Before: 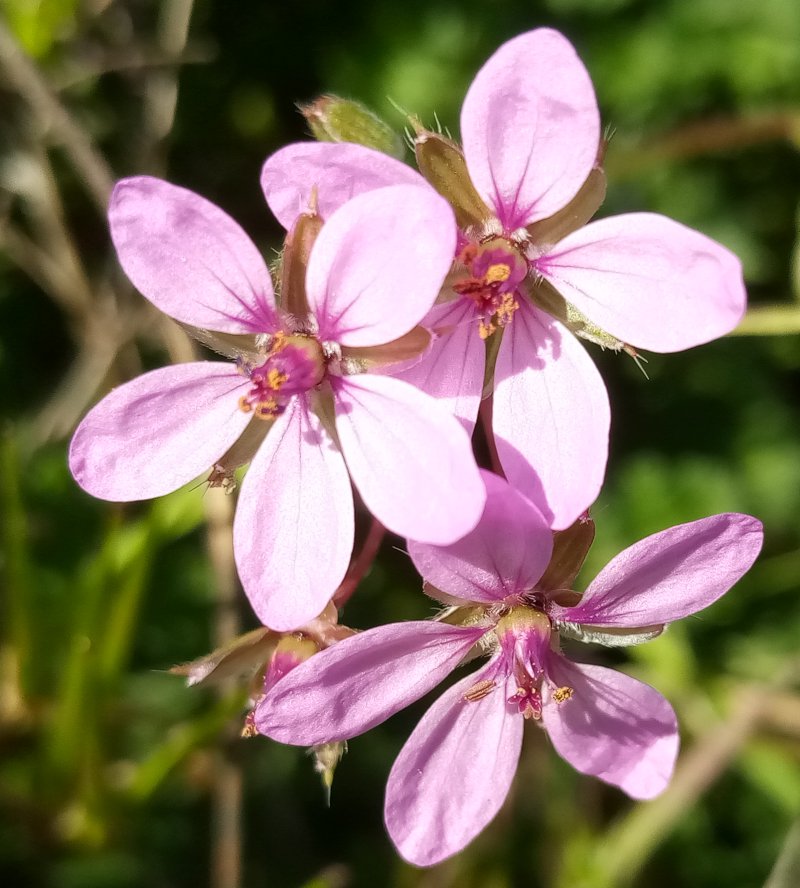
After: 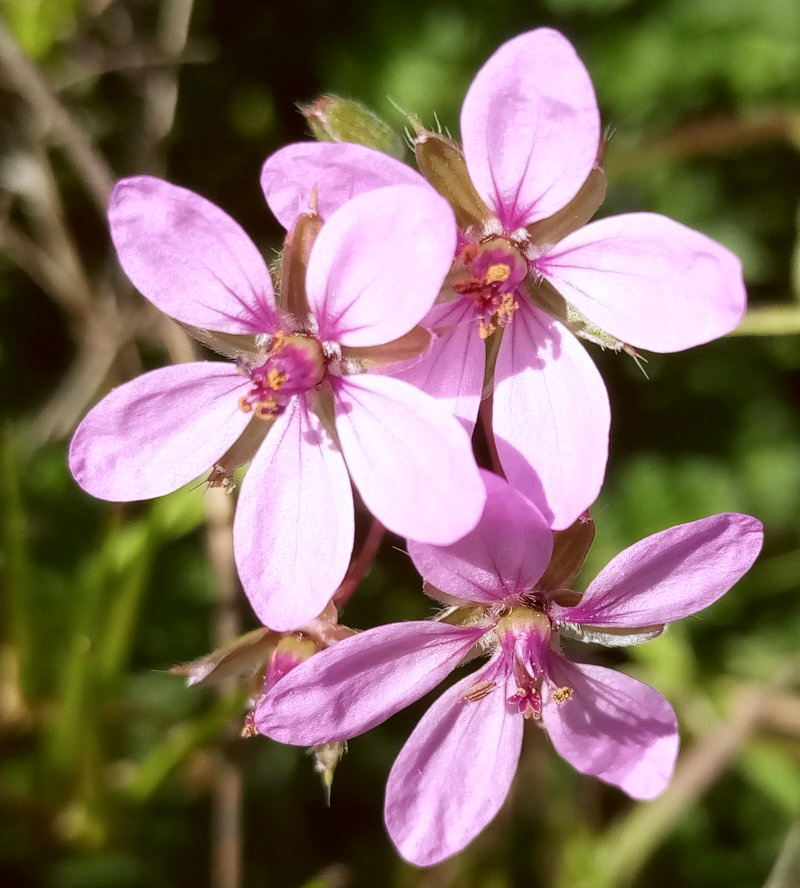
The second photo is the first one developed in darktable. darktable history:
color calibration: x 0.381, y 0.391, temperature 4089.63 K
color correction: highlights a* 6.62, highlights b* 8.18, shadows a* 6.45, shadows b* 6.97, saturation 0.922
